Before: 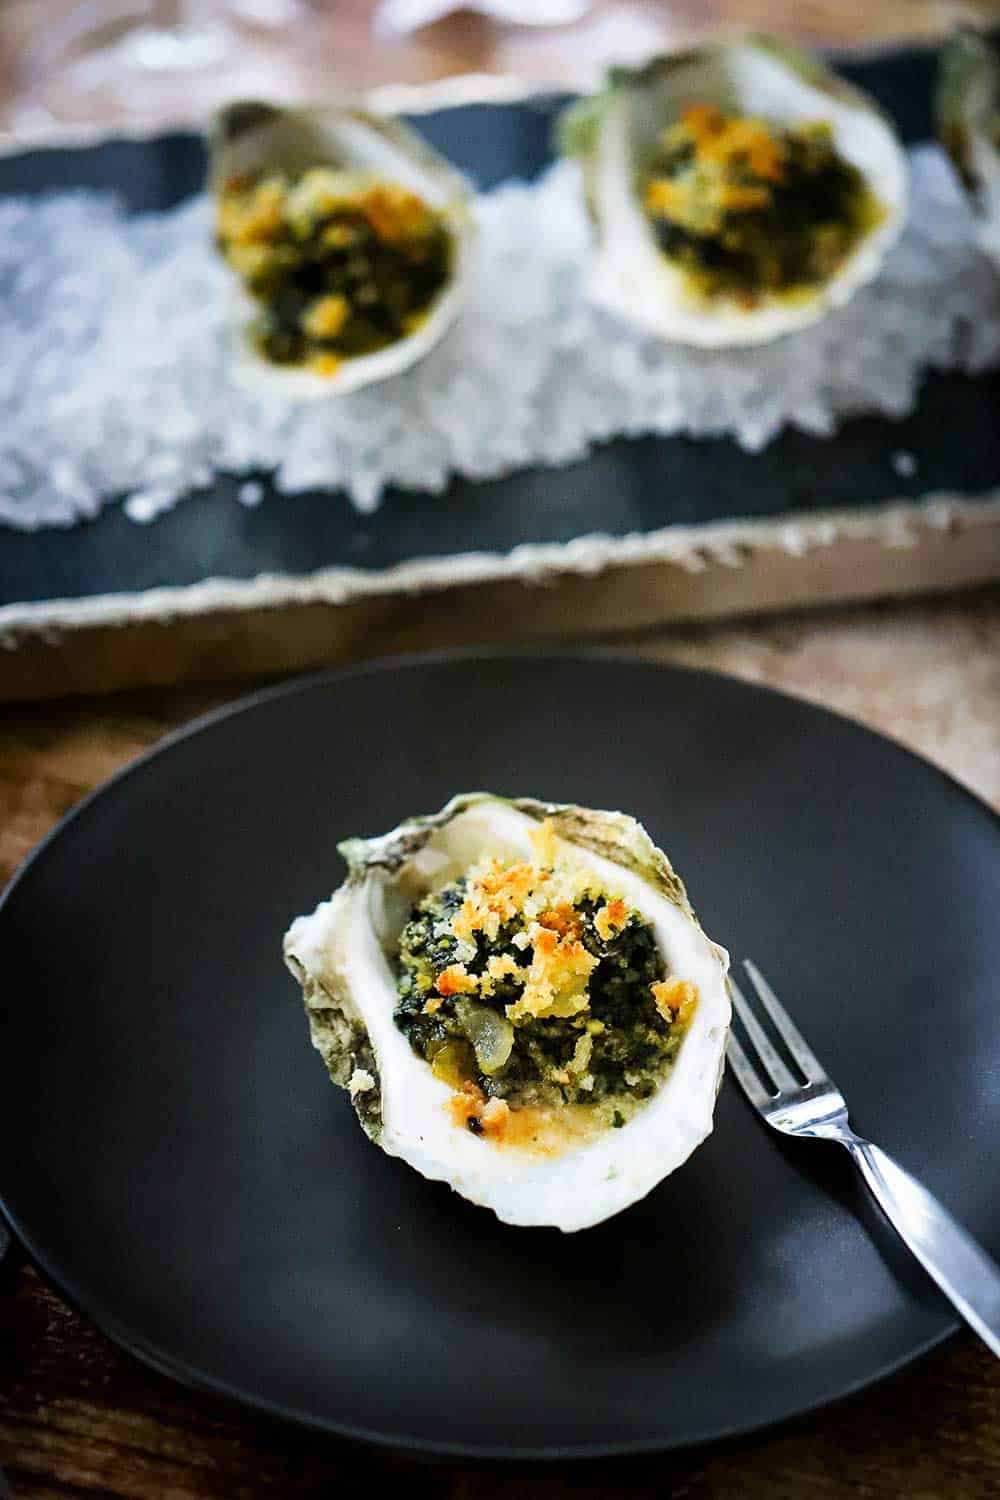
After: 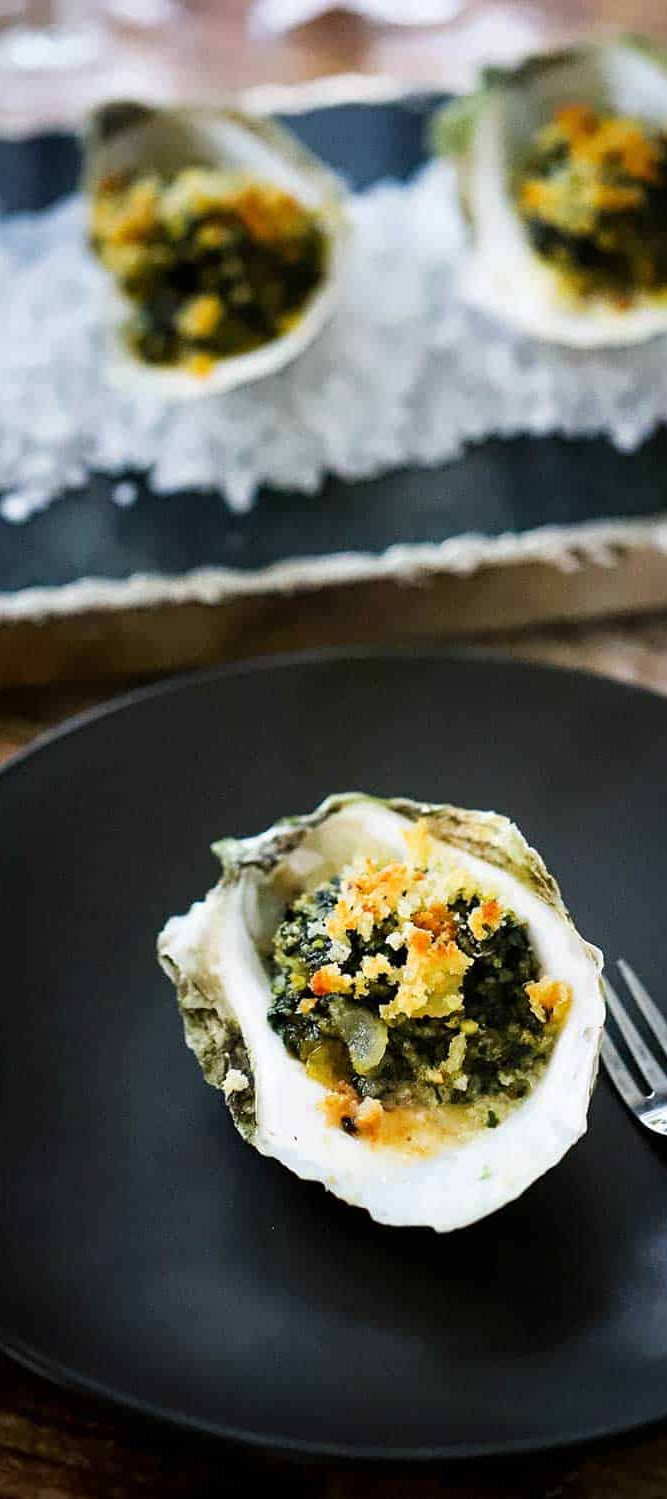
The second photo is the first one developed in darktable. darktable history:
crop and rotate: left 12.691%, right 20.581%
